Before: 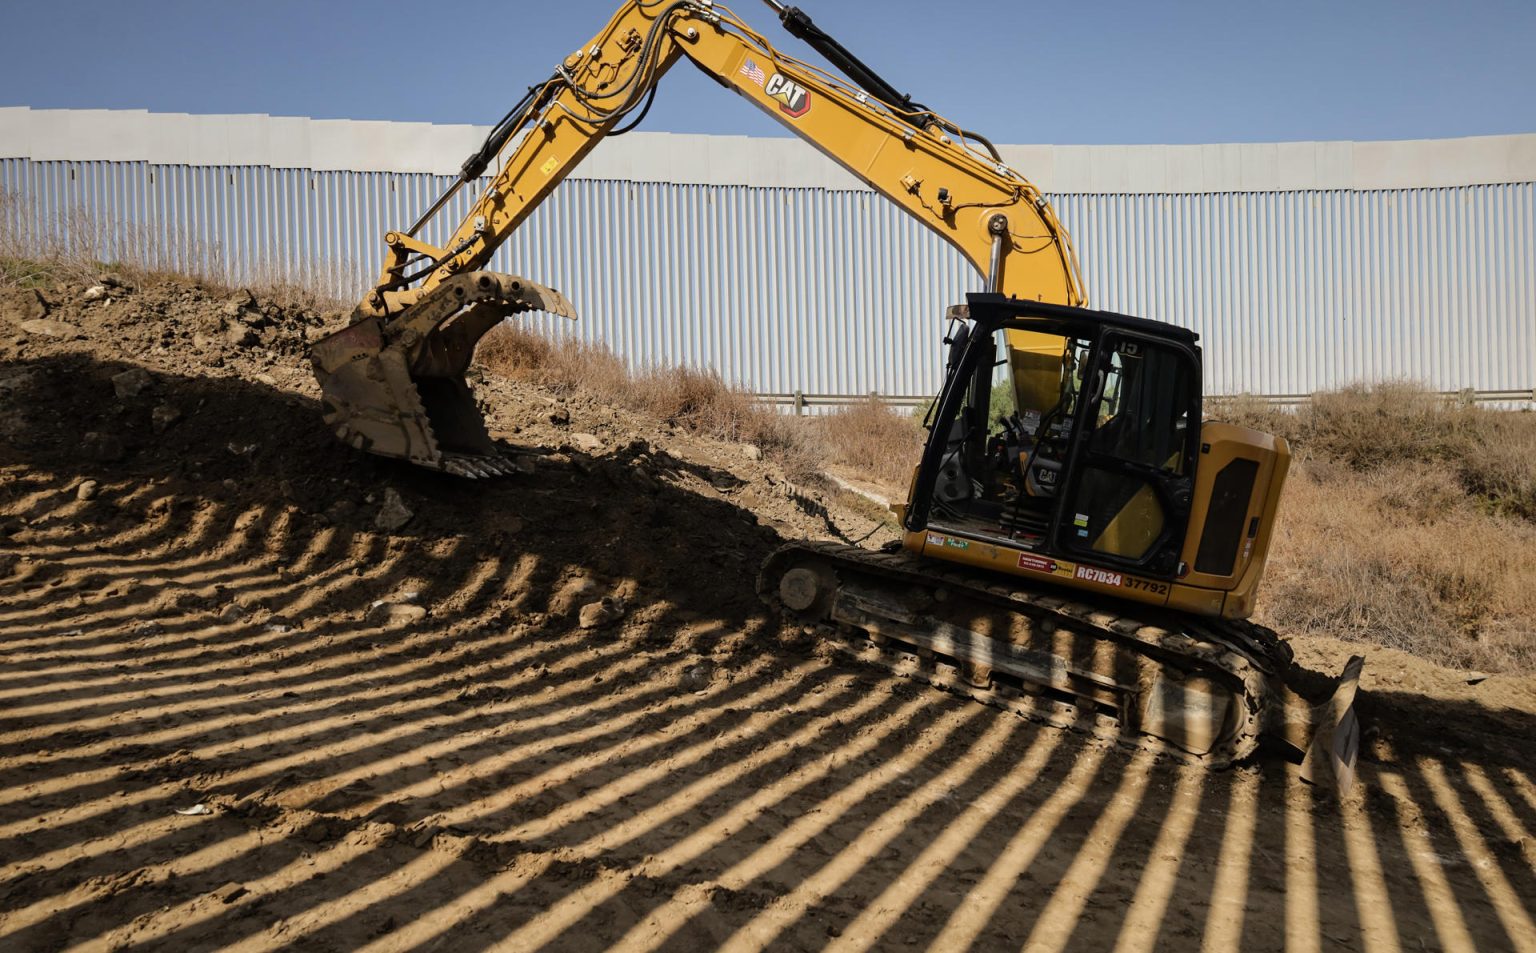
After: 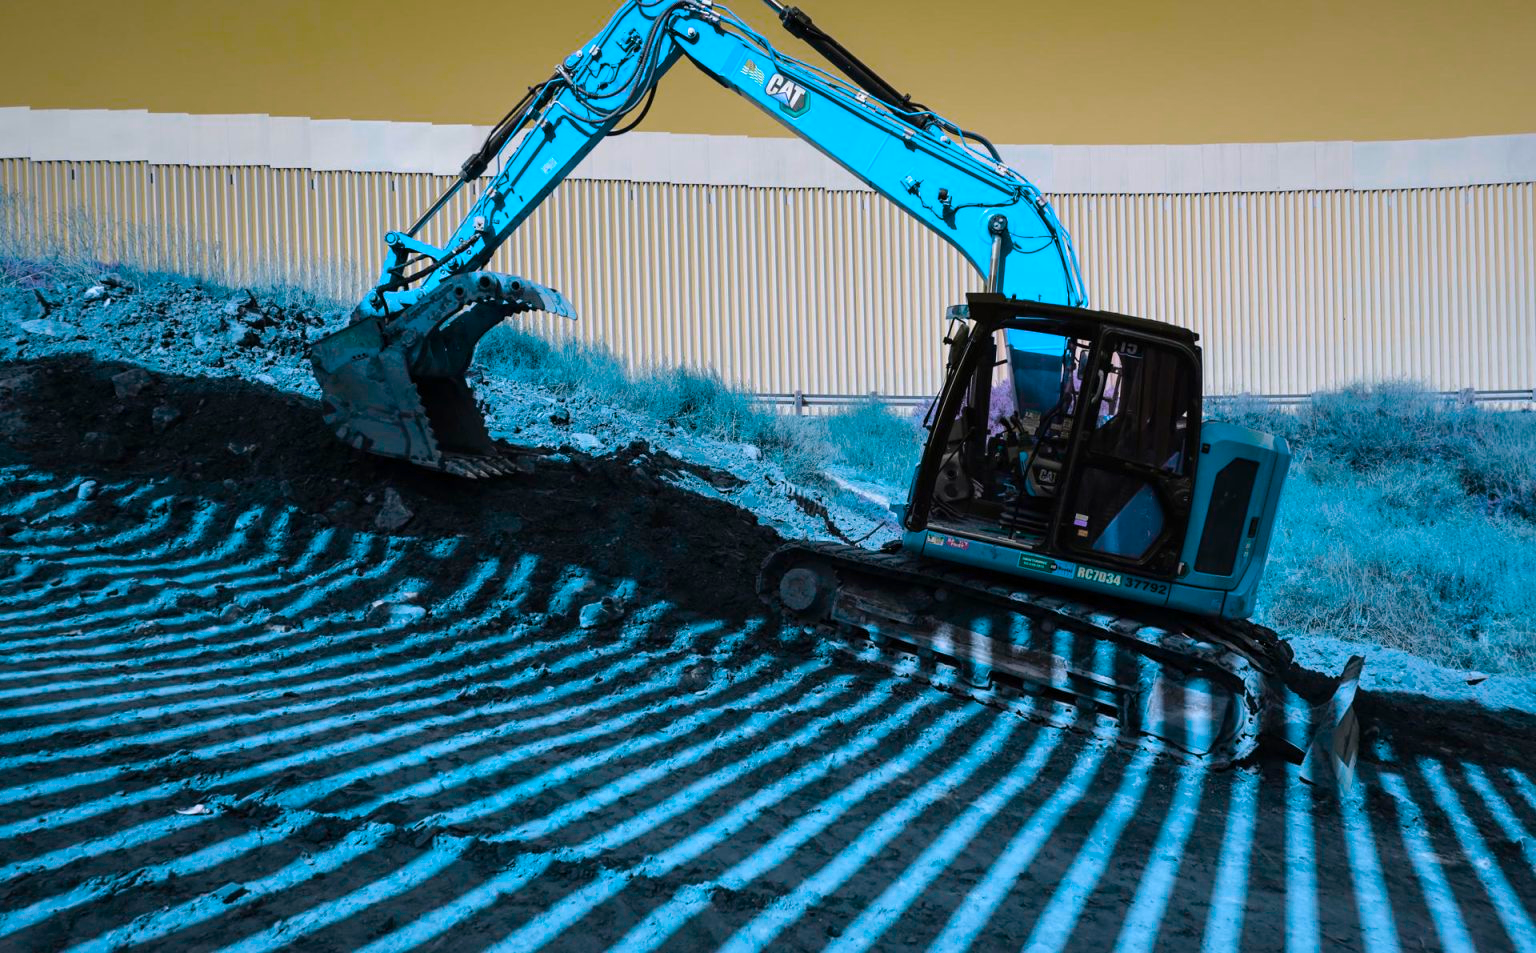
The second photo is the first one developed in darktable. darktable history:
color balance rgb: linear chroma grading › global chroma 8.947%, perceptual saturation grading › global saturation 0.927%, hue shift 180°, global vibrance 49.527%, contrast 0.836%
